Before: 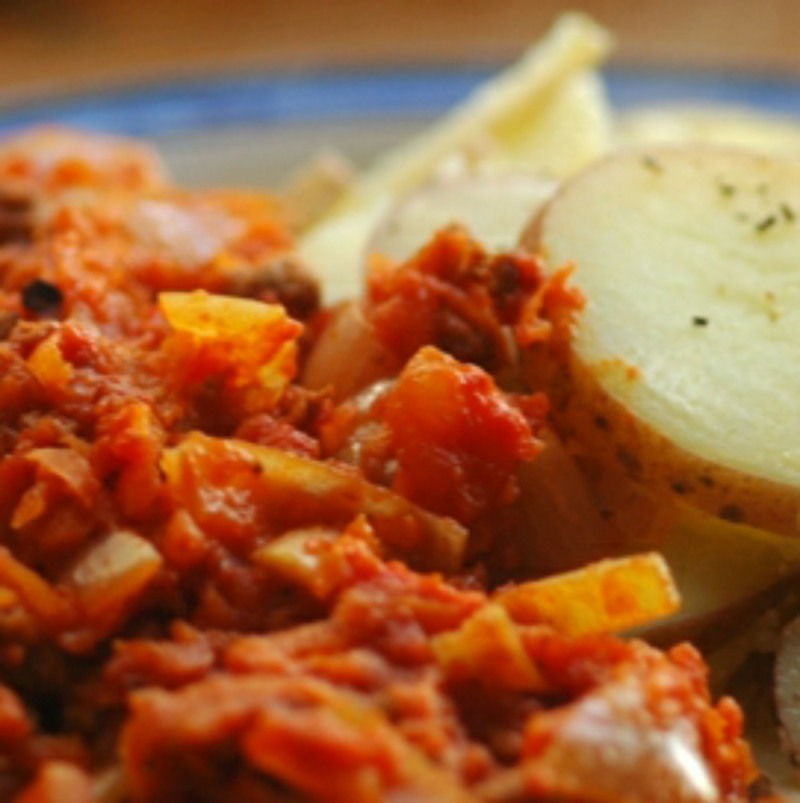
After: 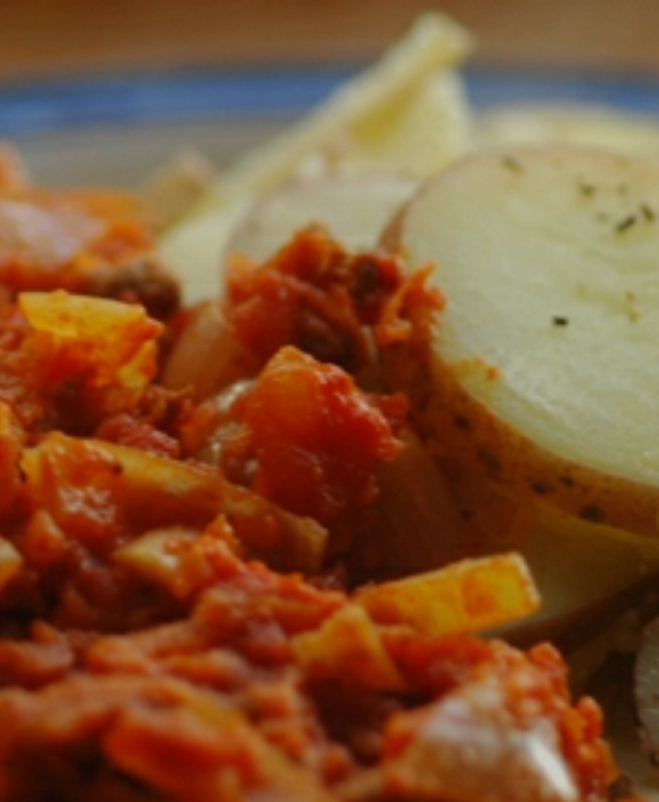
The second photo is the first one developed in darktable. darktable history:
crop: left 17.582%, bottom 0.031%
exposure: black level correction 0, exposure -0.721 EV, compensate highlight preservation false
